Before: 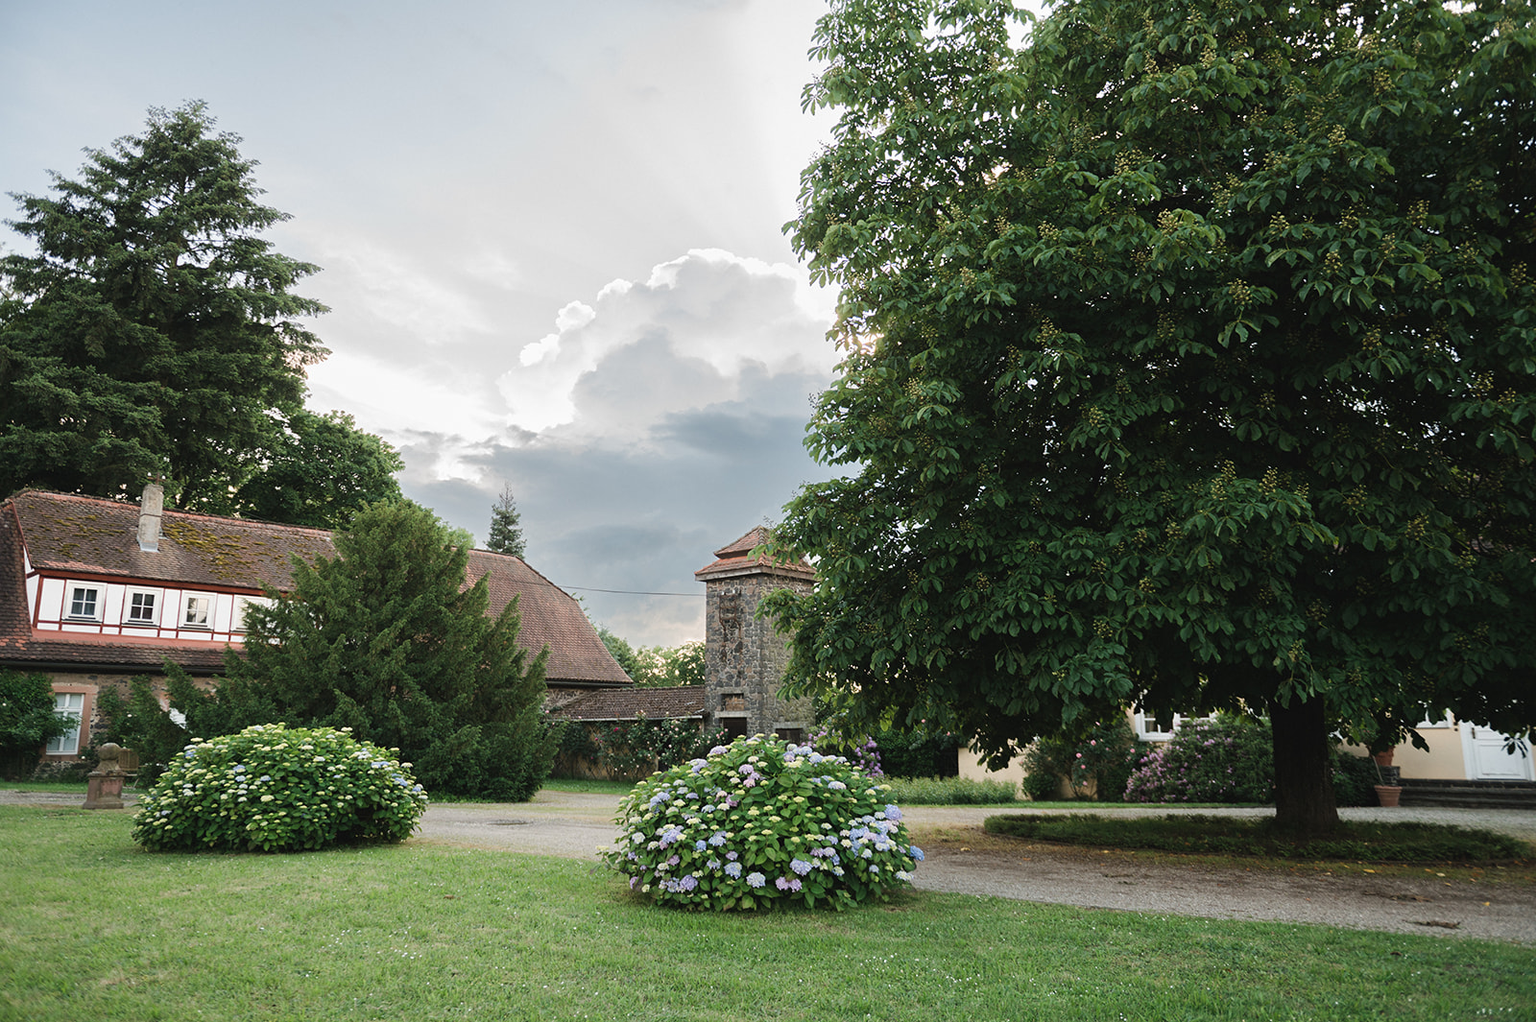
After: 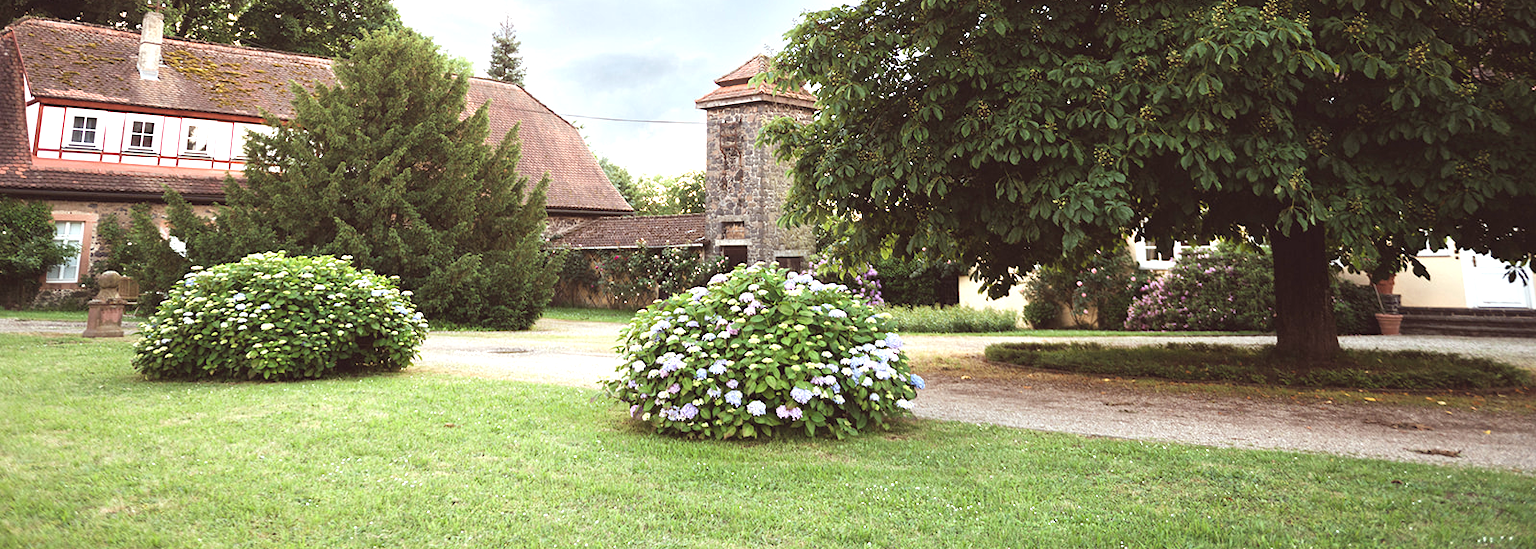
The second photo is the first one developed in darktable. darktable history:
exposure: black level correction 0, exposure 1.1 EV, compensate highlight preservation false
crop and rotate: top 46.237%
rgb levels: mode RGB, independent channels, levels [[0, 0.474, 1], [0, 0.5, 1], [0, 0.5, 1]]
